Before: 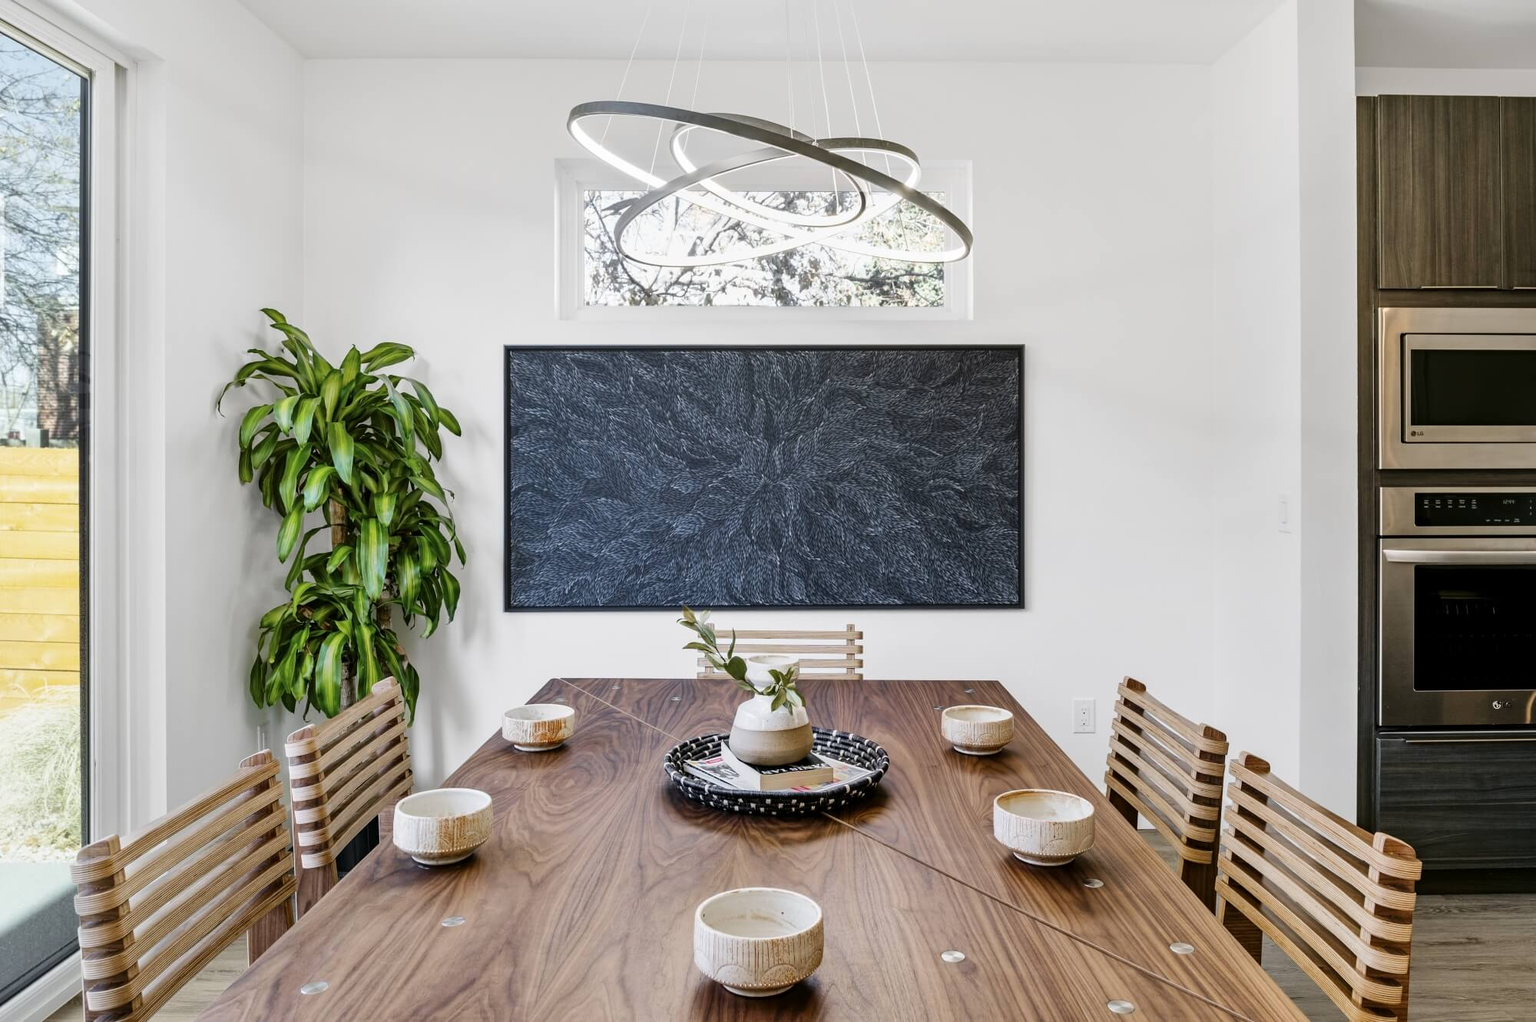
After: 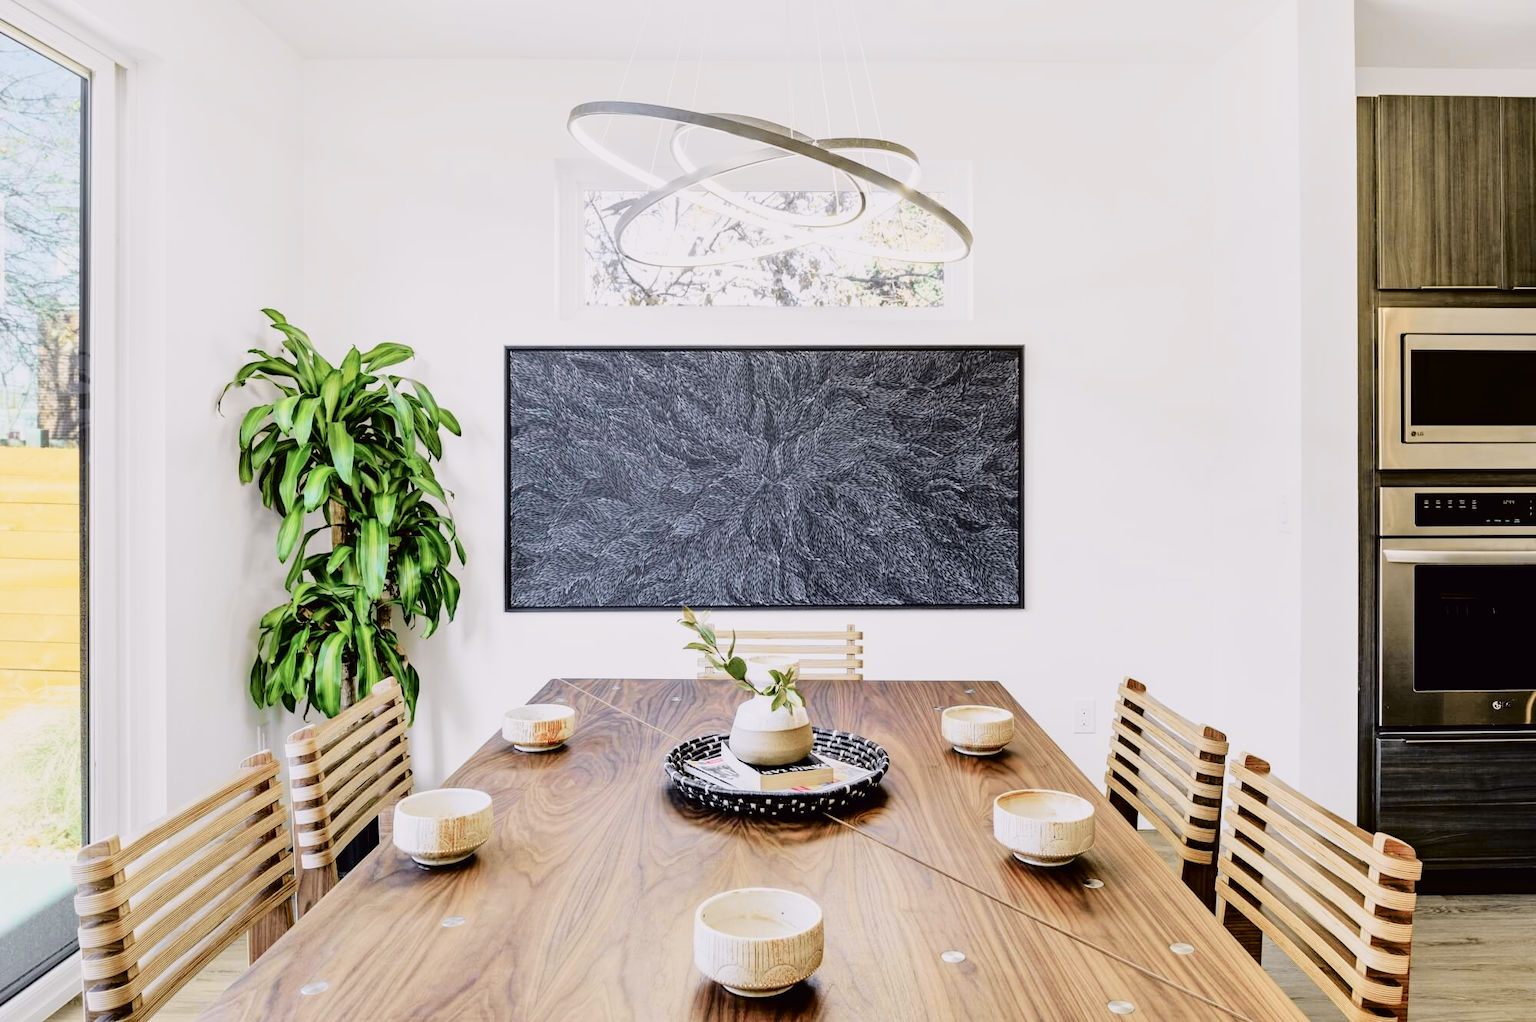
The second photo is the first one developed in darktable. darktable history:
tone curve: curves: ch0 [(0, 0.011) (0.053, 0.026) (0.174, 0.115) (0.398, 0.444) (0.673, 0.775) (0.829, 0.906) (0.991, 0.981)]; ch1 [(0, 0) (0.276, 0.206) (0.409, 0.383) (0.473, 0.458) (0.492, 0.501) (0.512, 0.513) (0.54, 0.543) (0.585, 0.617) (0.659, 0.686) (0.78, 0.8) (1, 1)]; ch2 [(0, 0) (0.438, 0.449) (0.473, 0.469) (0.503, 0.5) (0.523, 0.534) (0.562, 0.594) (0.612, 0.635) (0.695, 0.713) (1, 1)], color space Lab, independent channels, preserve colors none
filmic rgb: middle gray luminance 4.38%, black relative exposure -13.03 EV, white relative exposure 5.03 EV, target black luminance 0%, hardness 5.18, latitude 59.5%, contrast 0.751, highlights saturation mix 5.06%, shadows ↔ highlights balance 25.36%
levels: white 99.97%
tone equalizer: -8 EV -0.737 EV, -7 EV -0.735 EV, -6 EV -0.624 EV, -5 EV -0.368 EV, -3 EV 0.396 EV, -2 EV 0.6 EV, -1 EV 0.694 EV, +0 EV 0.724 EV
